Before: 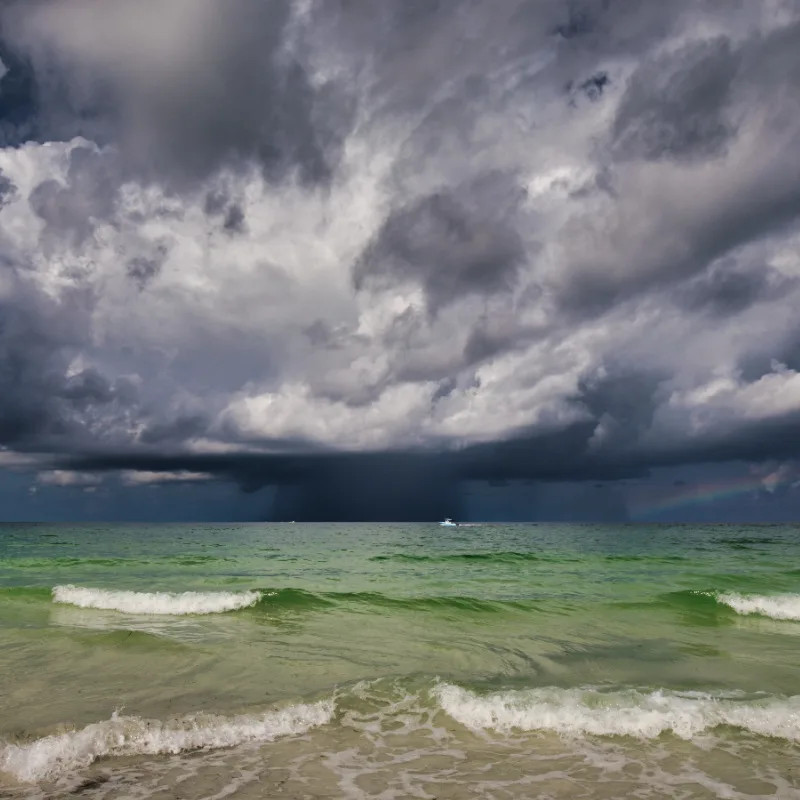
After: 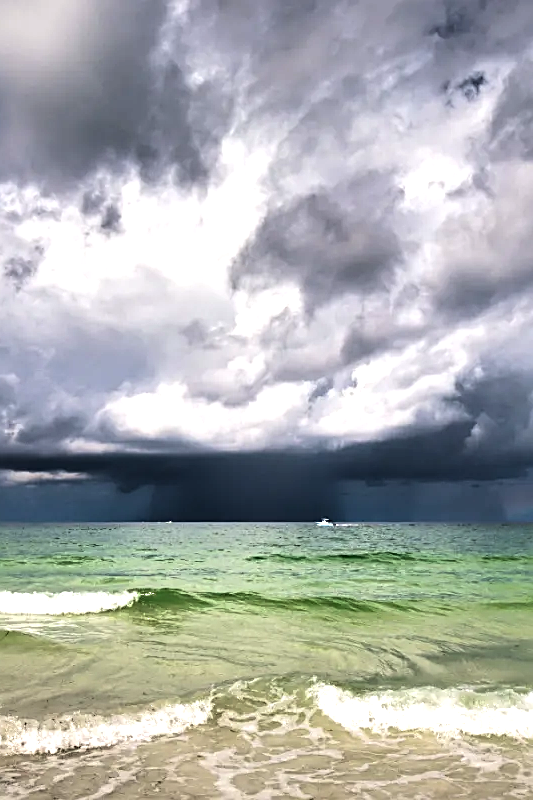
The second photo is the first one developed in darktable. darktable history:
exposure: exposure 0.565 EV, compensate highlight preservation false
sharpen: on, module defaults
crop: left 15.399%, right 17.907%
tone equalizer: -8 EV -0.745 EV, -7 EV -0.714 EV, -6 EV -0.619 EV, -5 EV -0.367 EV, -3 EV 0.373 EV, -2 EV 0.6 EV, -1 EV 0.694 EV, +0 EV 0.756 EV, edges refinement/feathering 500, mask exposure compensation -1.57 EV, preserve details no
